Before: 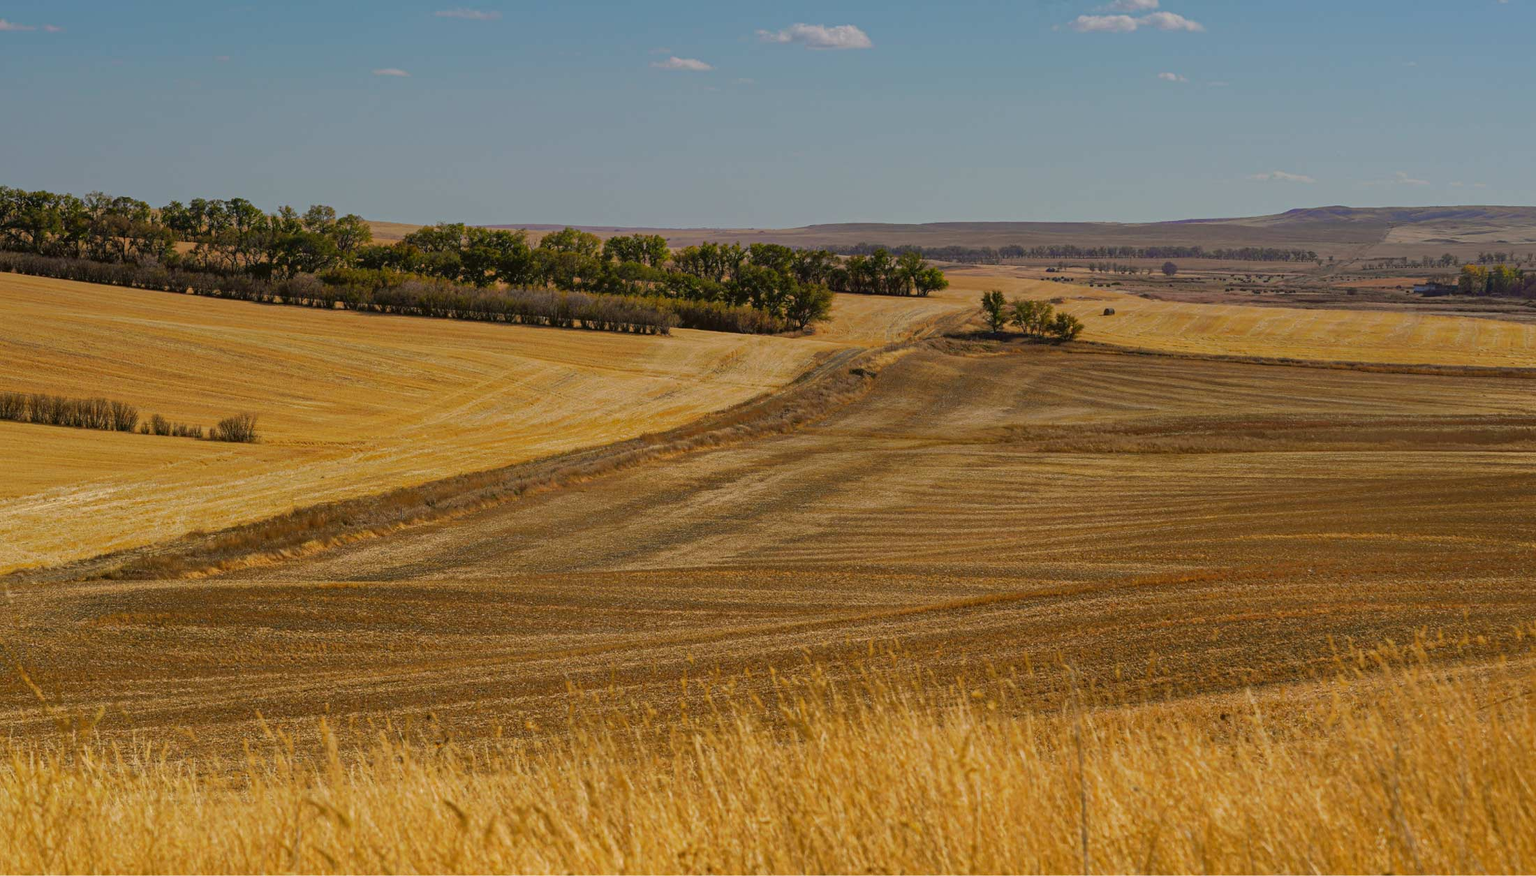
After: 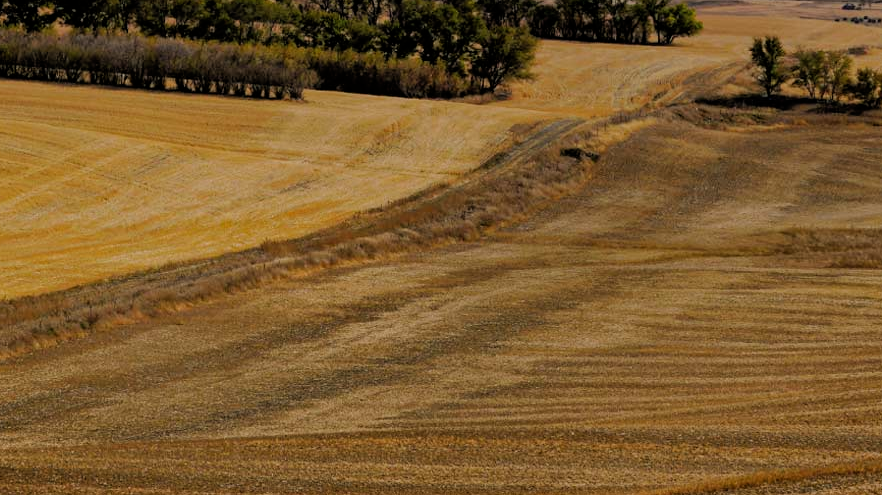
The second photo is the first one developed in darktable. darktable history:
crop: left 29.846%, top 30.31%, right 30.044%, bottom 30.23%
filmic rgb: black relative exposure -7.73 EV, white relative exposure 4.44 EV, target black luminance 0%, hardness 3.76, latitude 50.56%, contrast 1.074, highlights saturation mix 9.86%, shadows ↔ highlights balance -0.235%
